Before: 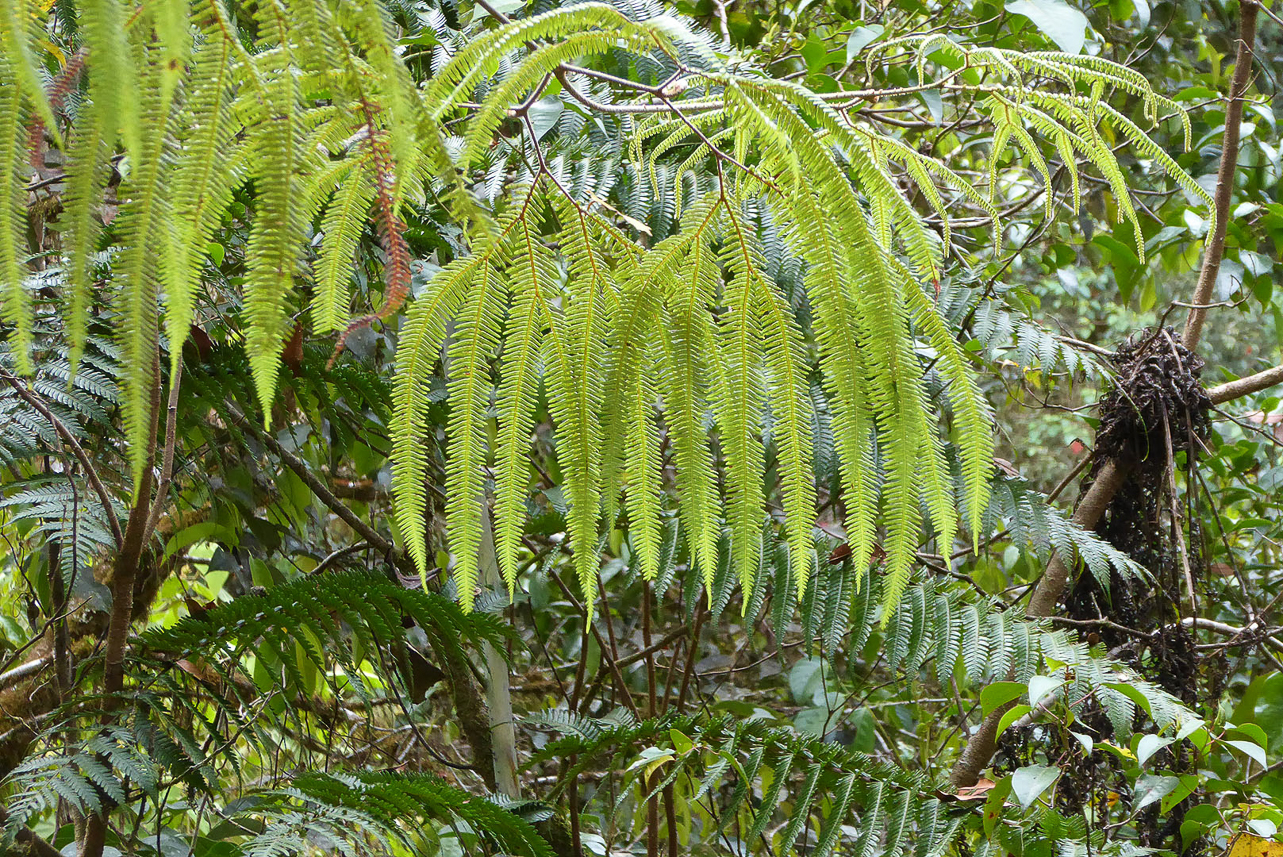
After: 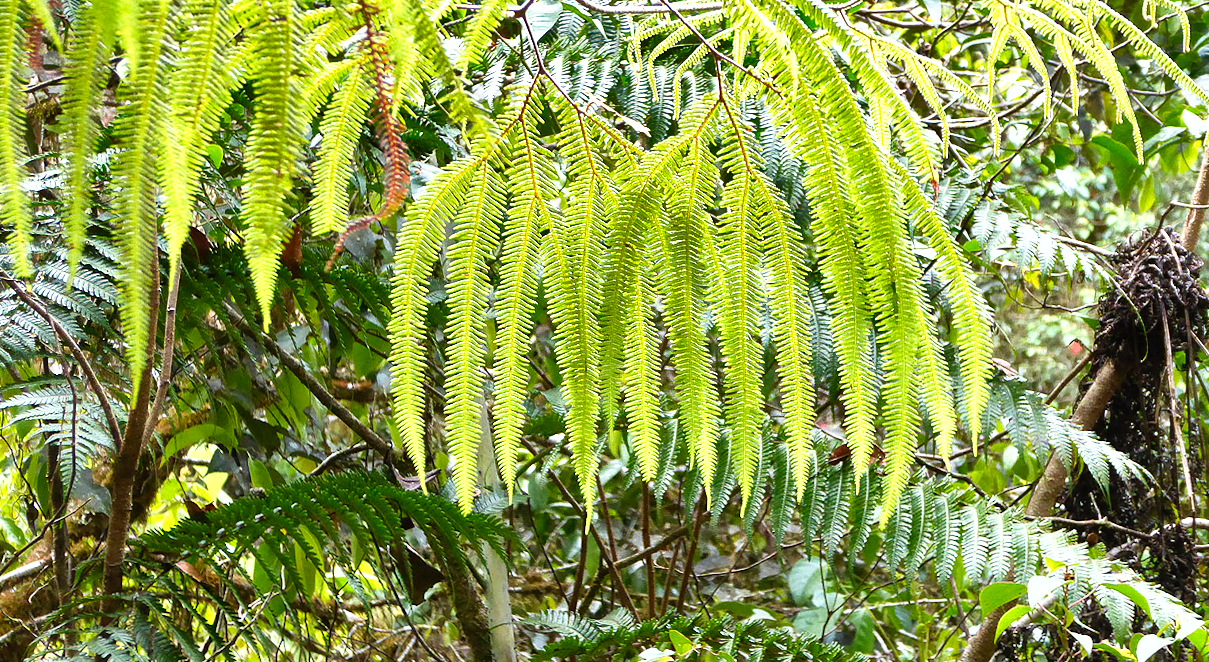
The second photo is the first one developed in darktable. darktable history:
shadows and highlights: soften with gaussian
exposure: exposure 0.64 EV, compensate exposure bias true, compensate highlight preservation false
crop and rotate: angle 0.077°, top 11.535%, right 5.502%, bottom 10.985%
tone curve: curves: ch0 [(0, 0) (0.003, 0.001) (0.011, 0.005) (0.025, 0.011) (0.044, 0.02) (0.069, 0.031) (0.1, 0.045) (0.136, 0.078) (0.177, 0.124) (0.224, 0.18) (0.277, 0.245) (0.335, 0.315) (0.399, 0.393) (0.468, 0.477) (0.543, 0.569) (0.623, 0.666) (0.709, 0.771) (0.801, 0.871) (0.898, 0.965) (1, 1)], preserve colors none
